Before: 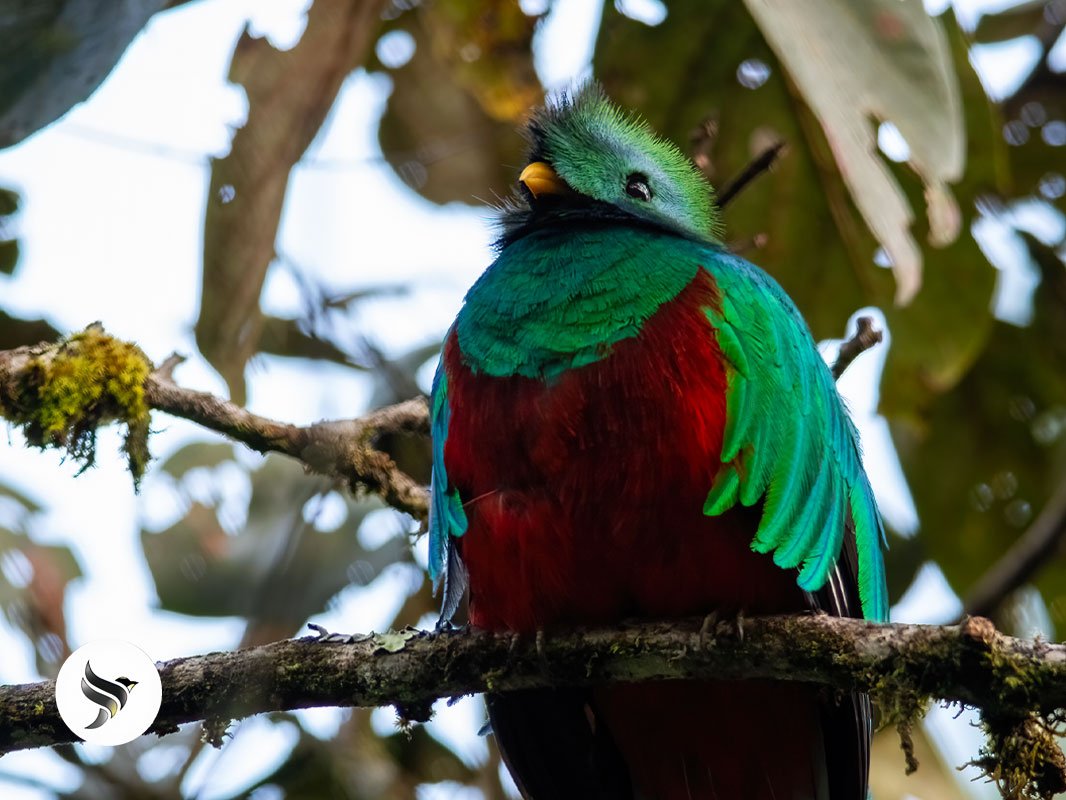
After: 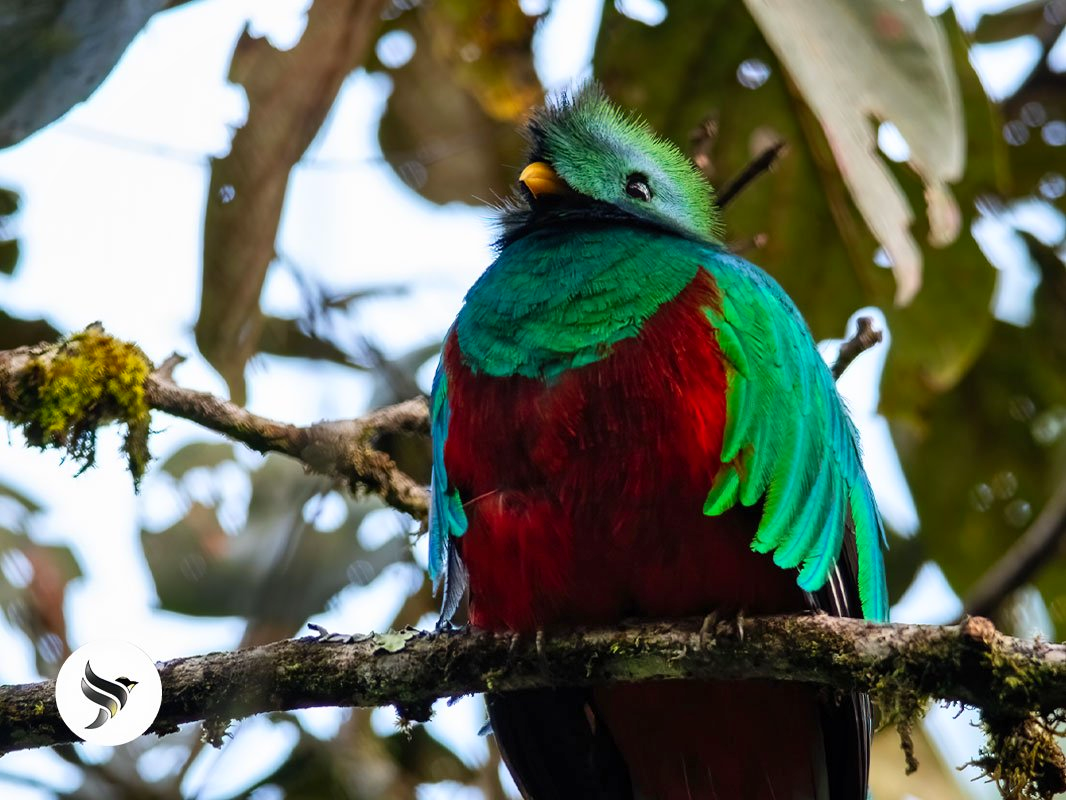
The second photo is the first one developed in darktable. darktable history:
shadows and highlights: soften with gaussian
contrast brightness saturation: contrast 0.1, brightness 0.03, saturation 0.09
